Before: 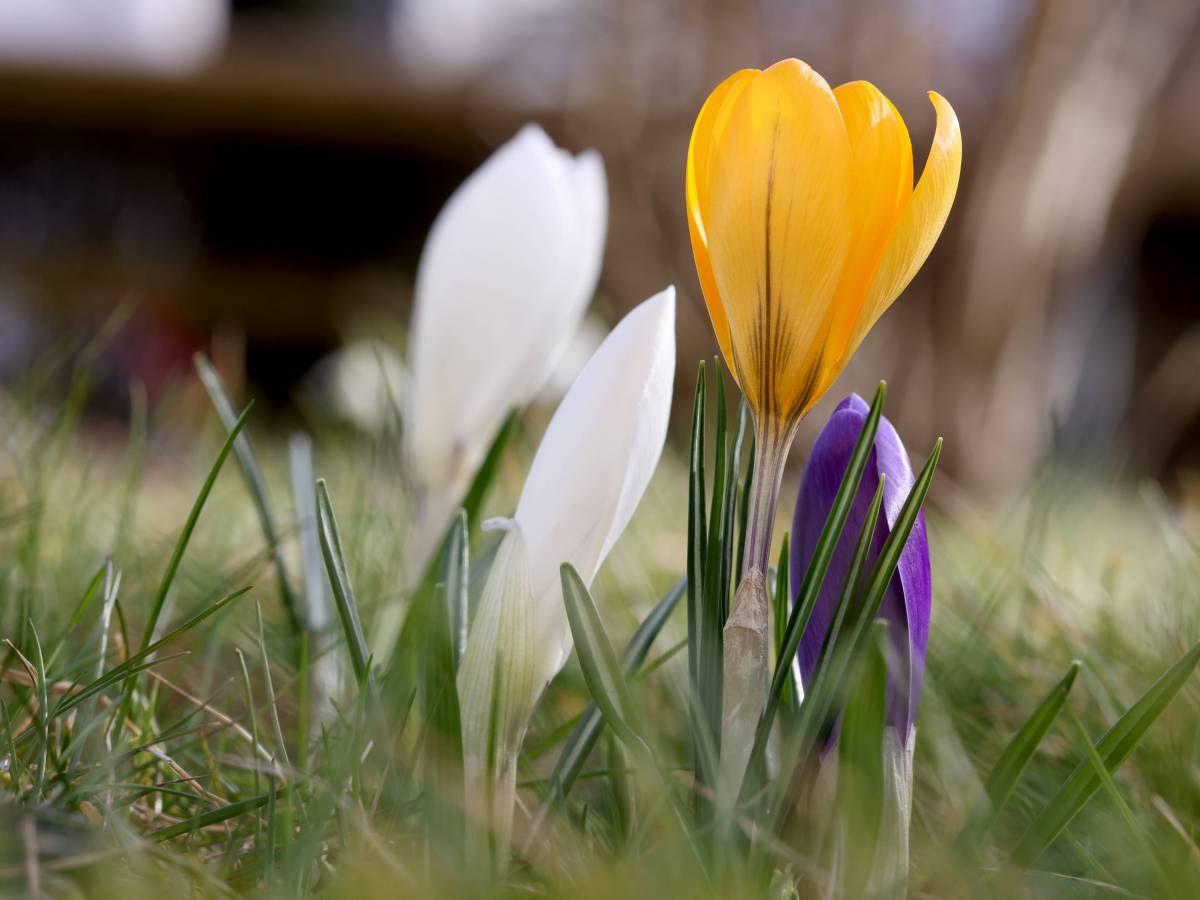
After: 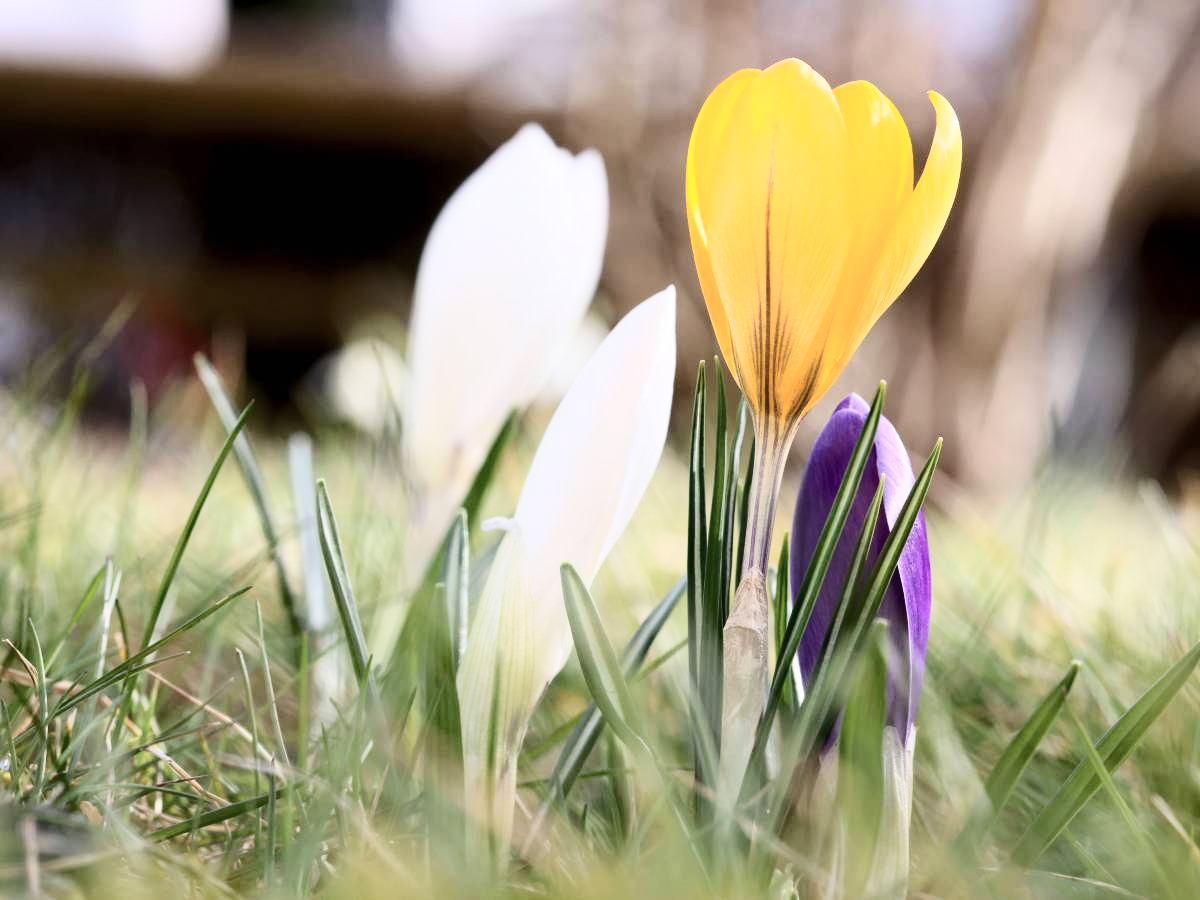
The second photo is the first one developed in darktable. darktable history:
tone curve: curves: ch0 [(0, 0) (0.003, 0.003) (0.011, 0.013) (0.025, 0.029) (0.044, 0.052) (0.069, 0.082) (0.1, 0.118) (0.136, 0.161) (0.177, 0.21) (0.224, 0.27) (0.277, 0.38) (0.335, 0.49) (0.399, 0.594) (0.468, 0.692) (0.543, 0.794) (0.623, 0.857) (0.709, 0.919) (0.801, 0.955) (0.898, 0.978) (1, 1)], color space Lab, independent channels, preserve colors none
